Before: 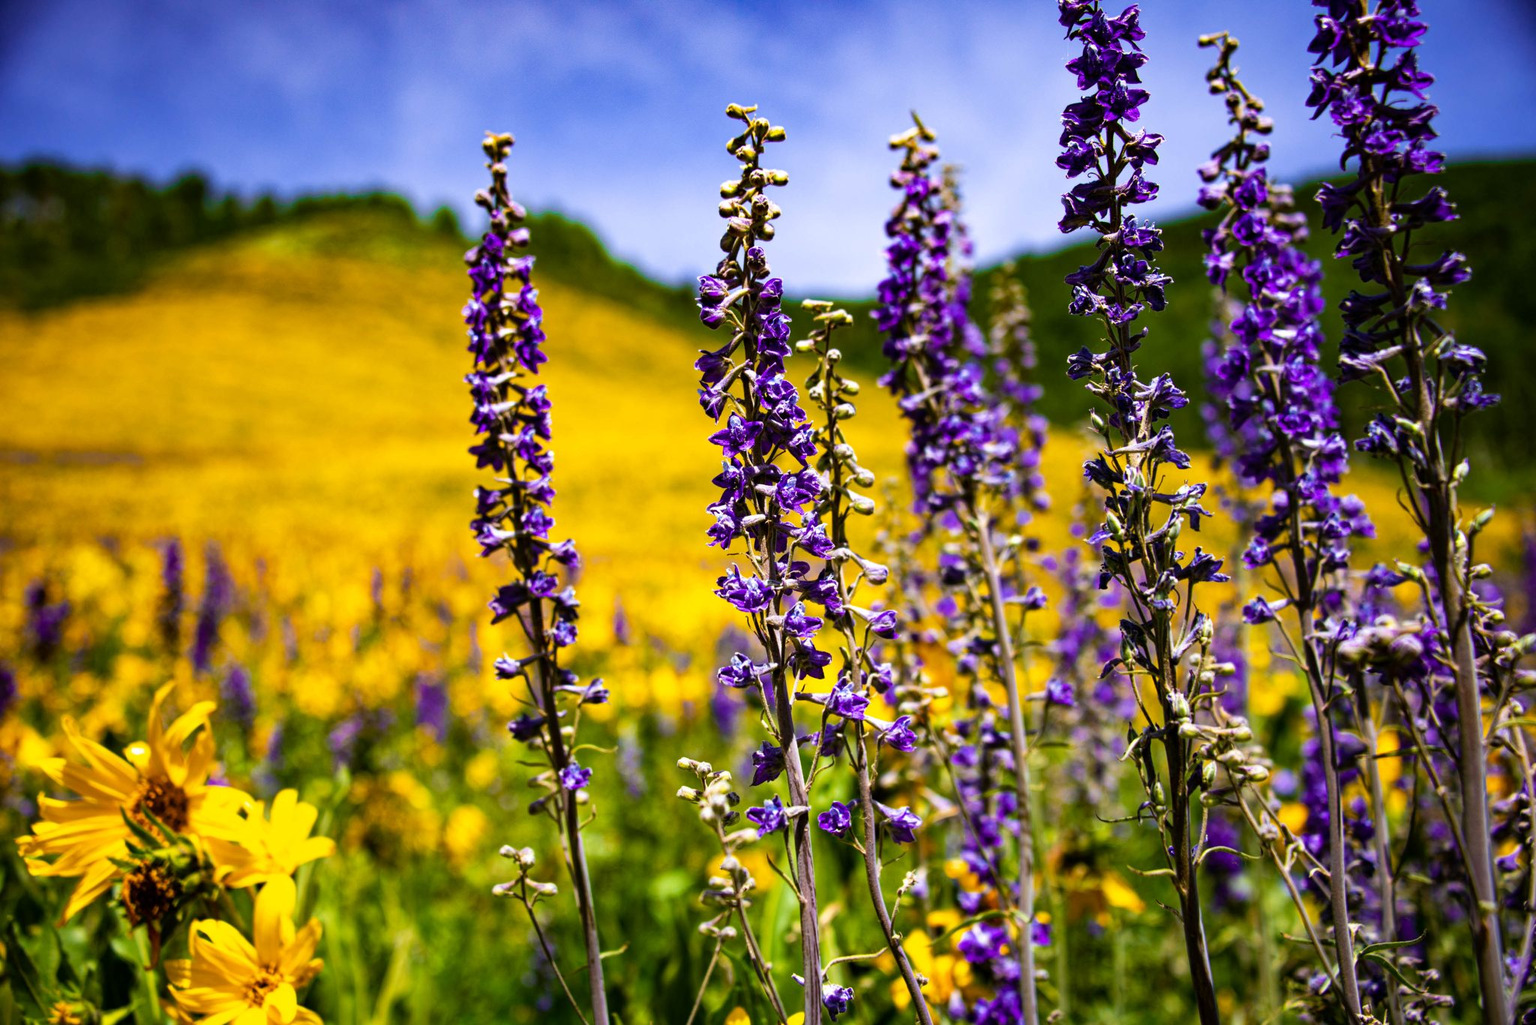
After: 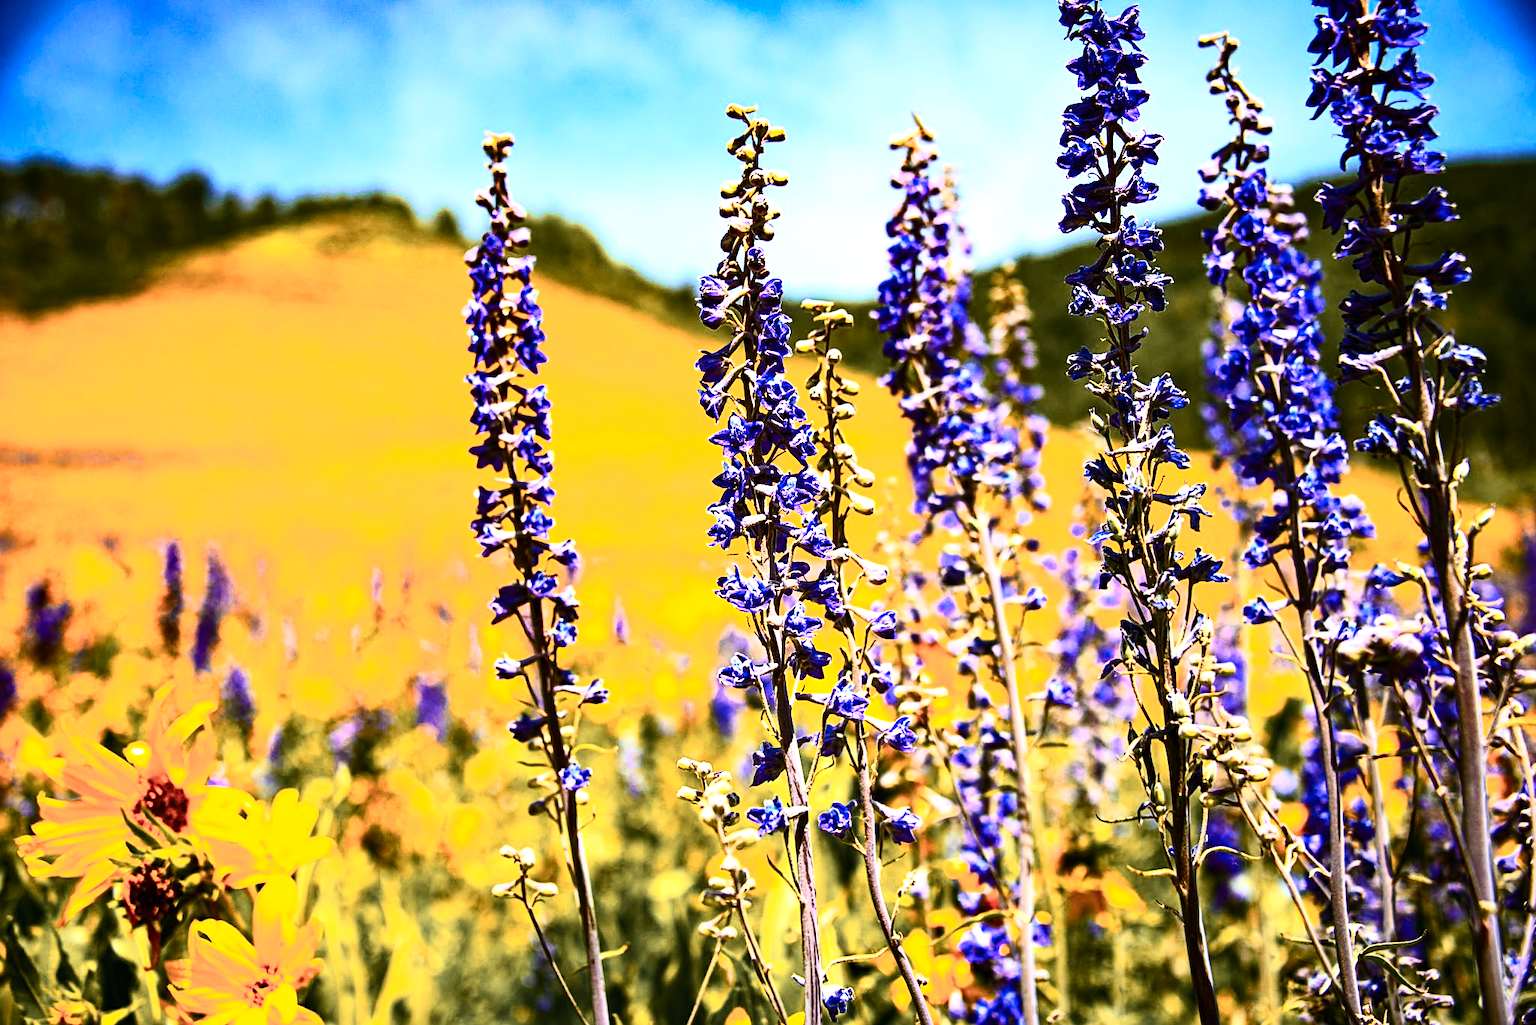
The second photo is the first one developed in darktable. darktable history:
color zones: curves: ch1 [(0.263, 0.53) (0.376, 0.287) (0.487, 0.512) (0.748, 0.547) (1, 0.513)]; ch2 [(0.262, 0.45) (0.751, 0.477)], mix 31.98%
exposure: exposure 0.943 EV, compensate highlight preservation false
sharpen: on, module defaults
contrast brightness saturation: contrast 0.39, brightness 0.1
